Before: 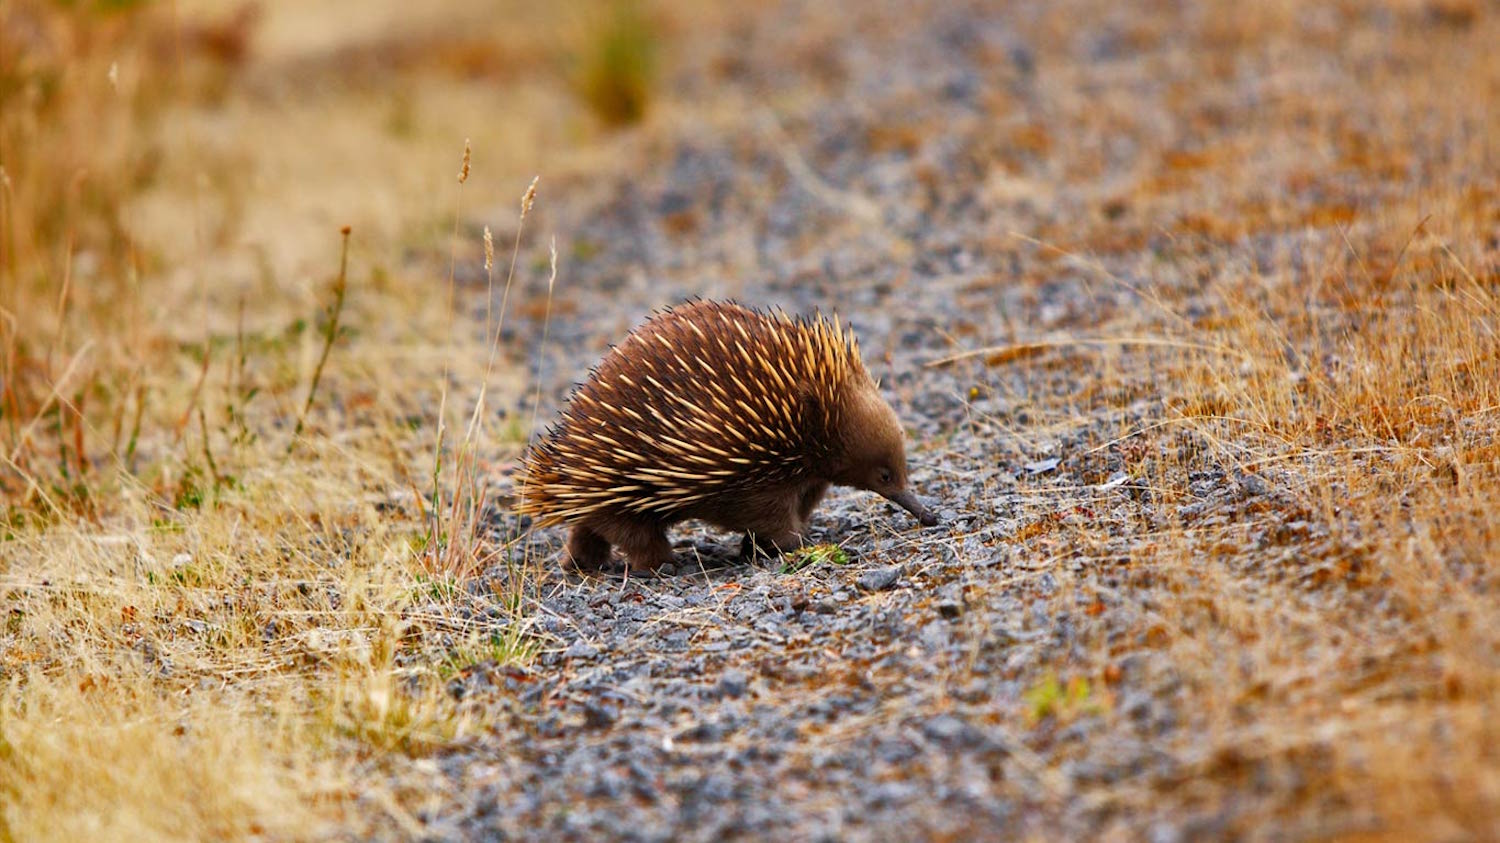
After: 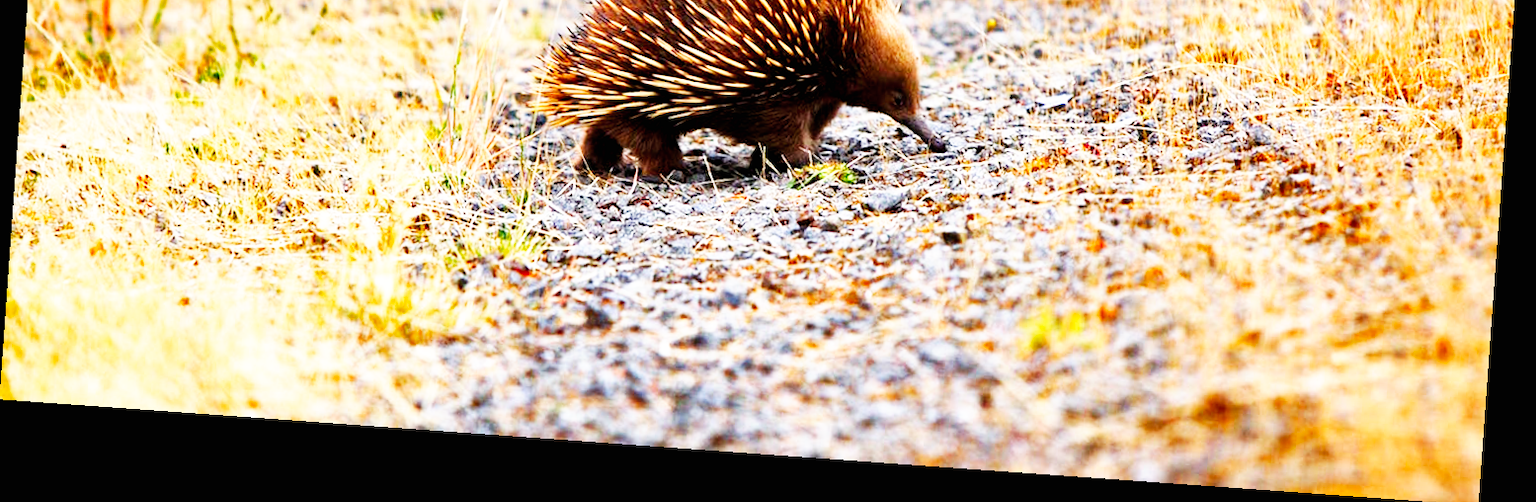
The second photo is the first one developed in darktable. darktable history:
crop and rotate: top 46.237%
base curve: curves: ch0 [(0, 0) (0.007, 0.004) (0.027, 0.03) (0.046, 0.07) (0.207, 0.54) (0.442, 0.872) (0.673, 0.972) (1, 1)], preserve colors none
rotate and perspective: rotation 4.1°, automatic cropping off
fill light: on, module defaults
exposure: black level correction 0.005, exposure 0.286 EV, compensate highlight preservation false
